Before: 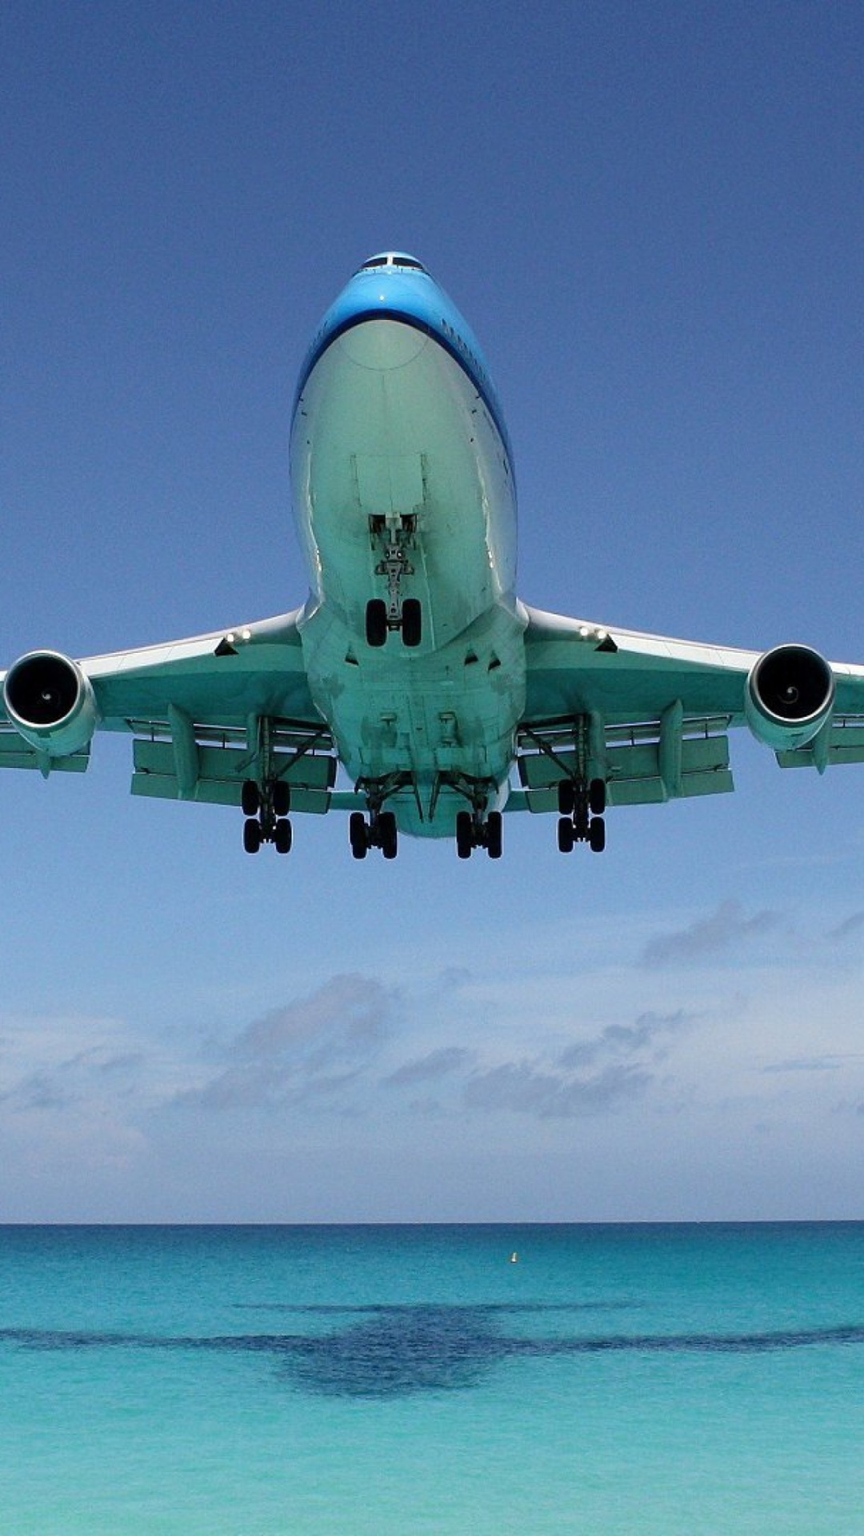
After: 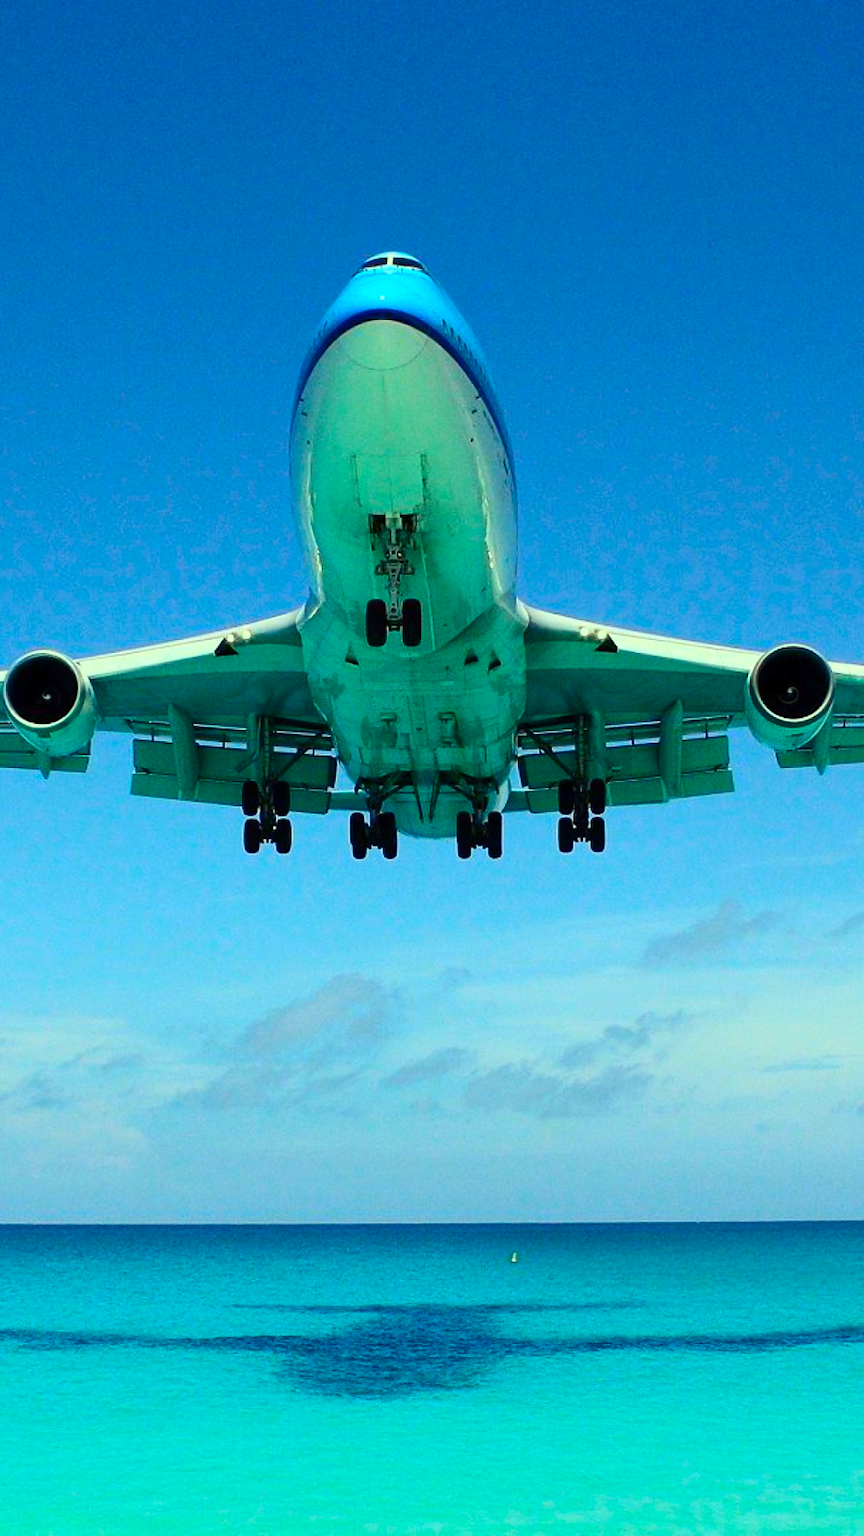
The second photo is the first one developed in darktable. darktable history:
contrast brightness saturation: contrast 0.236, brightness 0.088
color correction: highlights a* -10.94, highlights b* 9.83, saturation 1.71
